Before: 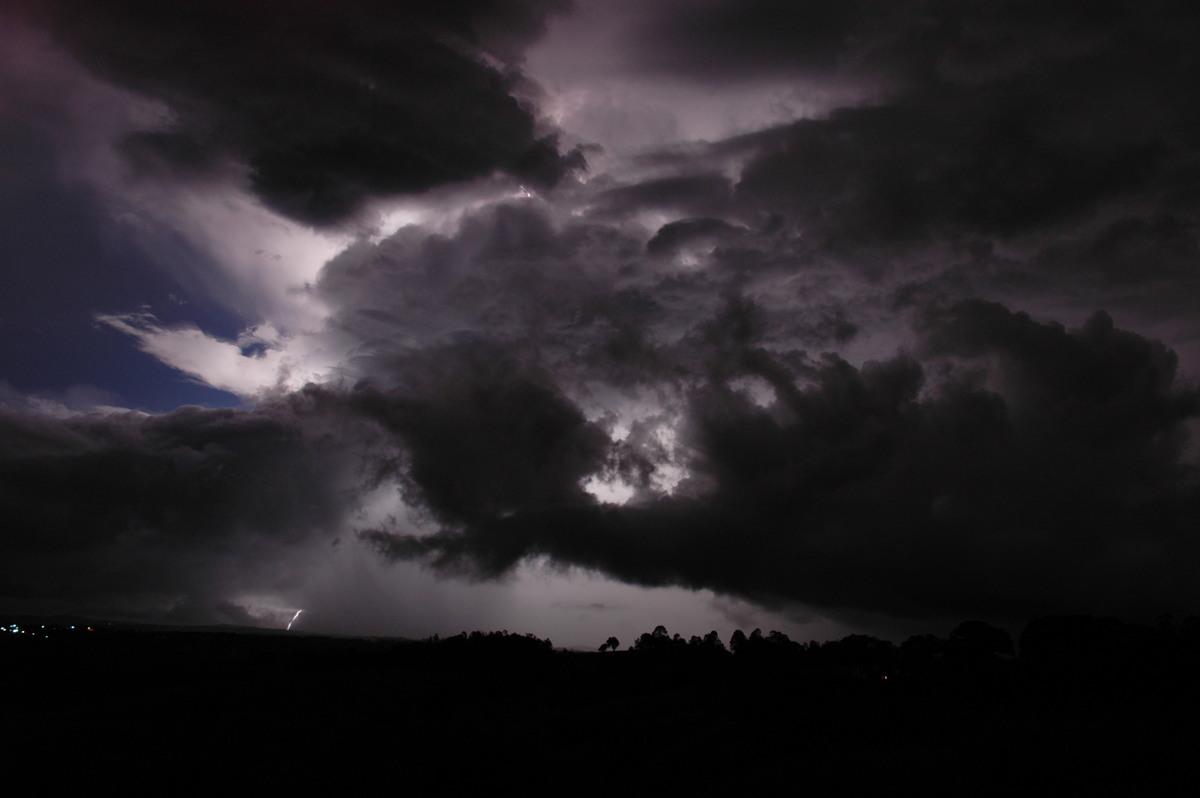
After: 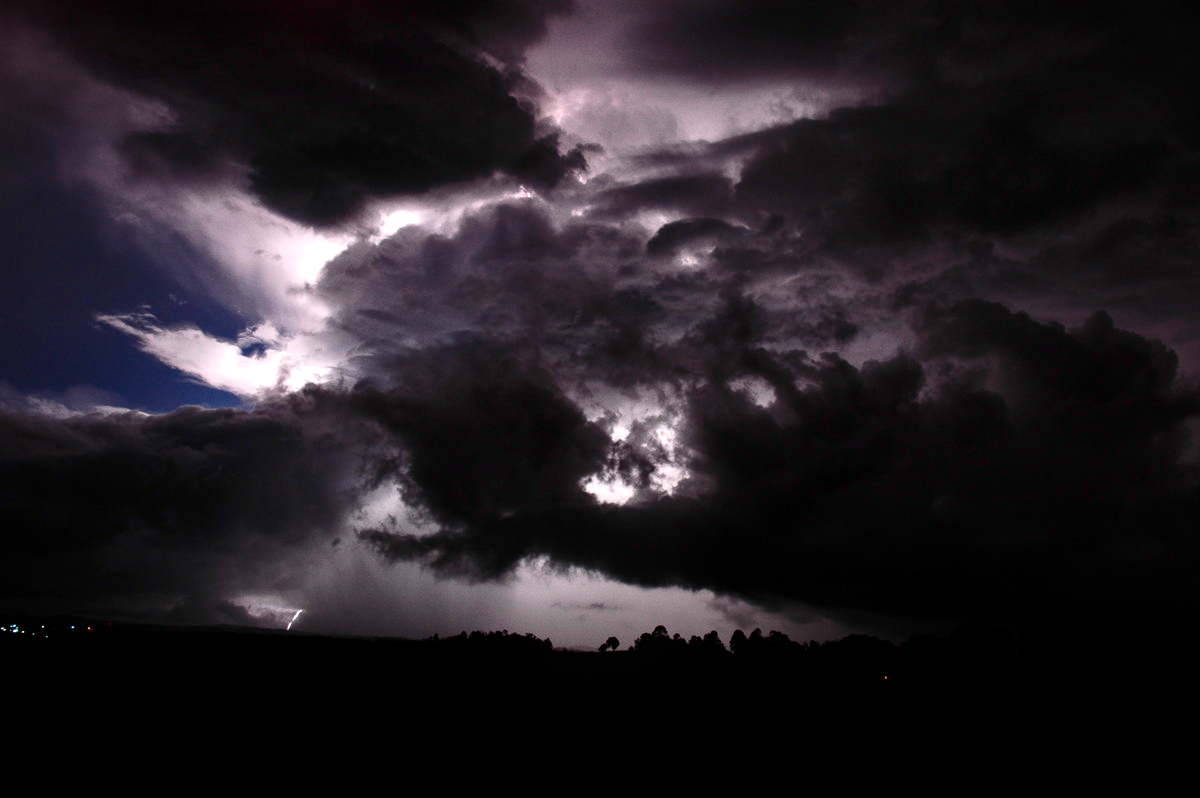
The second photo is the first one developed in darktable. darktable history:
vignetting: fall-off start 99.32%, width/height ratio 1.325
local contrast: on, module defaults
exposure: black level correction 0, exposure 1.097 EV, compensate exposure bias true, compensate highlight preservation false
contrast brightness saturation: contrast 0.185, brightness -0.226, saturation 0.111
